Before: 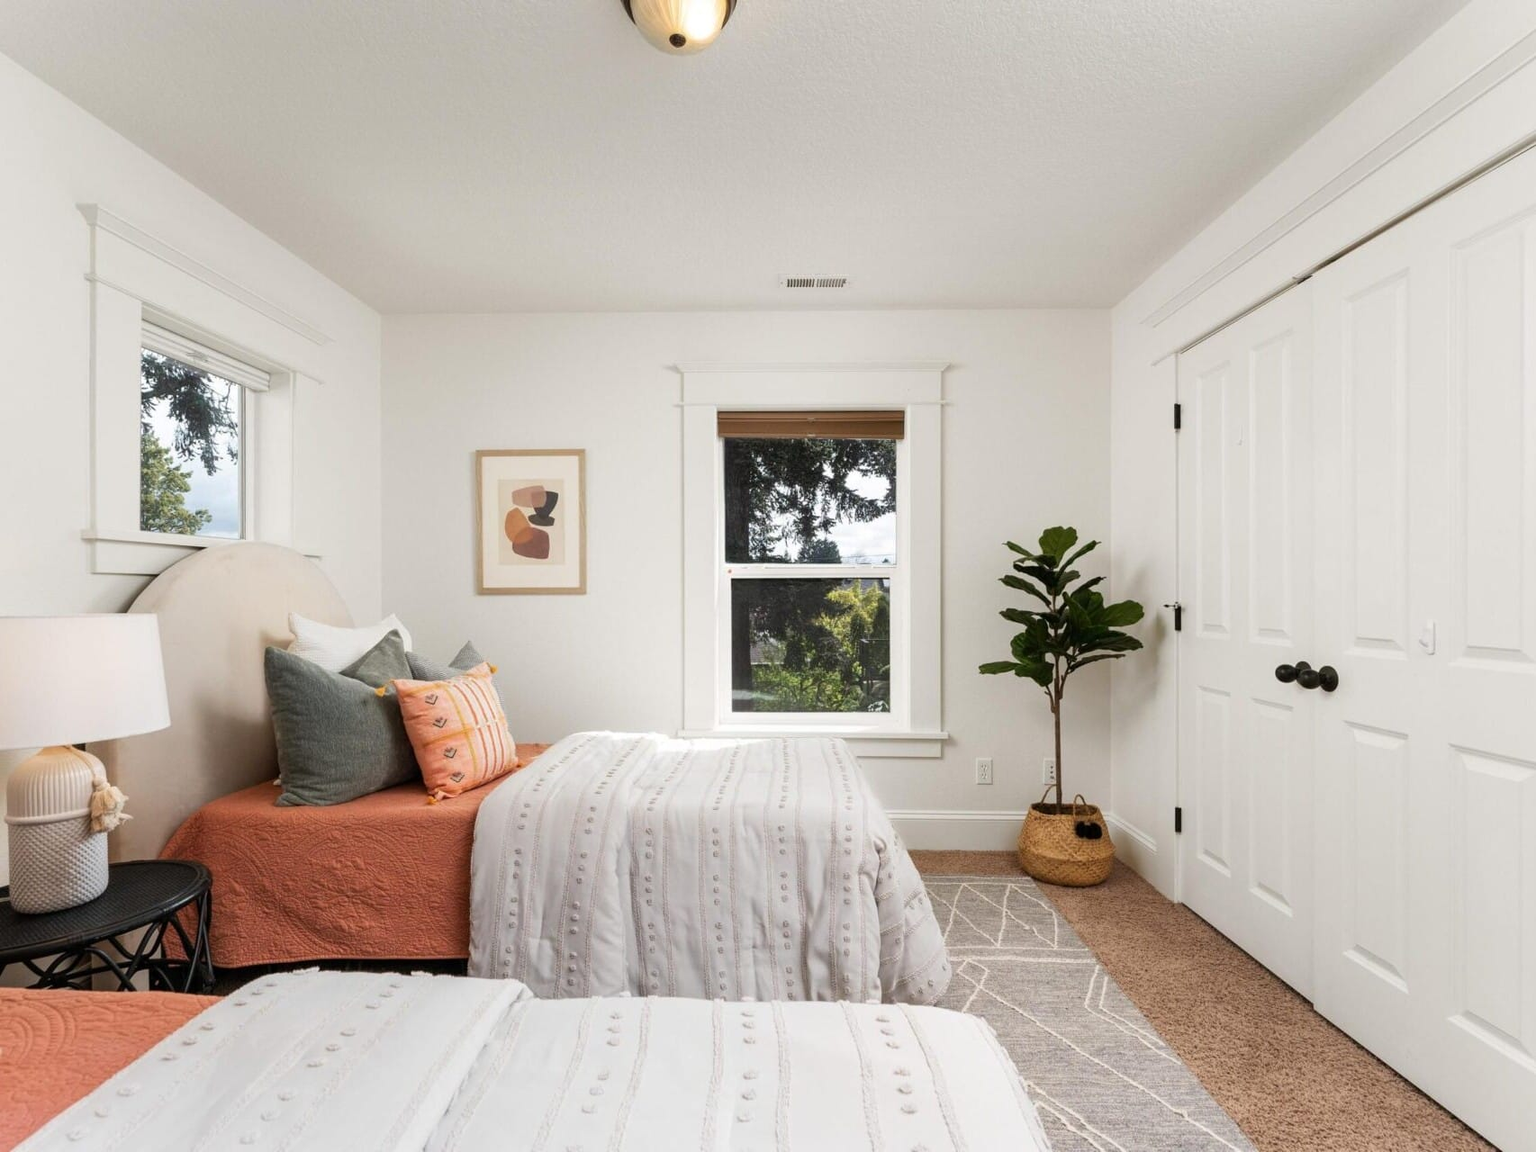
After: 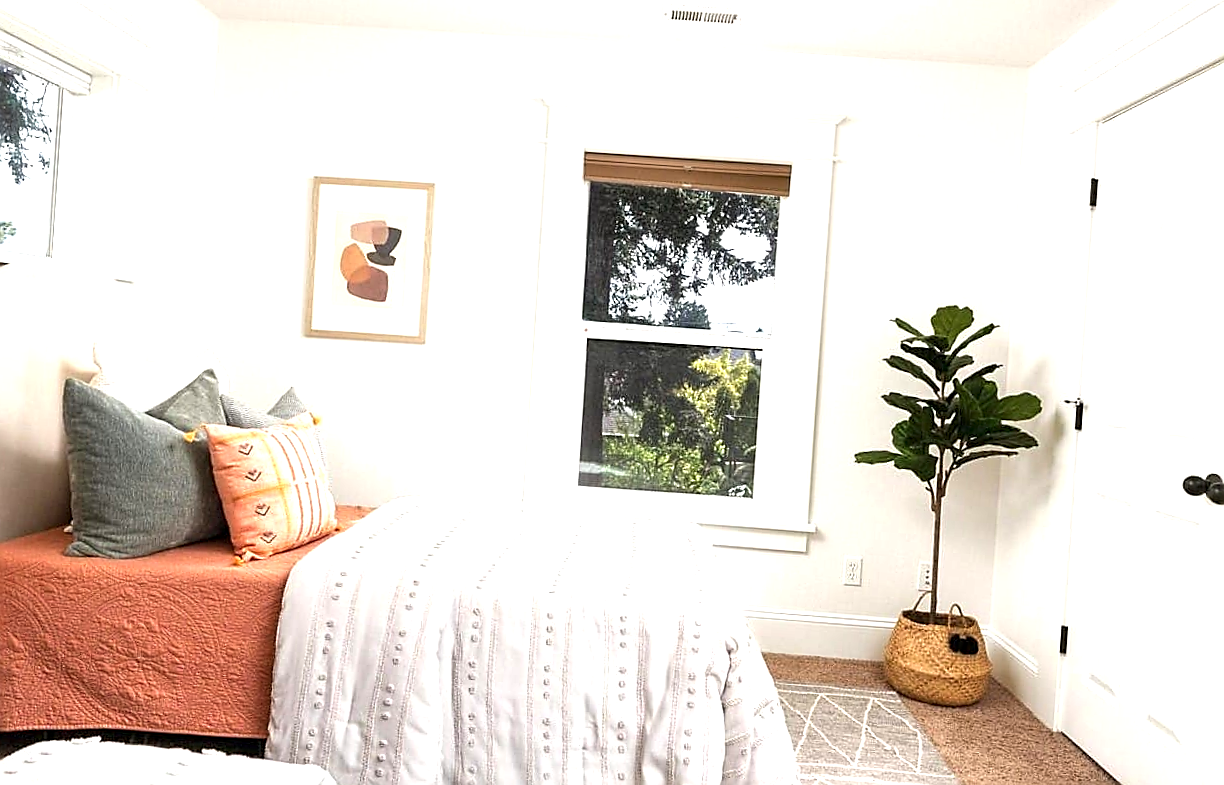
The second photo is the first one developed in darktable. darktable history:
exposure: black level correction 0, exposure 1 EV, compensate highlight preservation false
crop and rotate: angle -3.95°, left 9.929%, top 21.244%, right 11.907%, bottom 11.916%
sharpen: radius 1.397, amount 1.246, threshold 0.712
local contrast: highlights 102%, shadows 102%, detail 119%, midtone range 0.2
